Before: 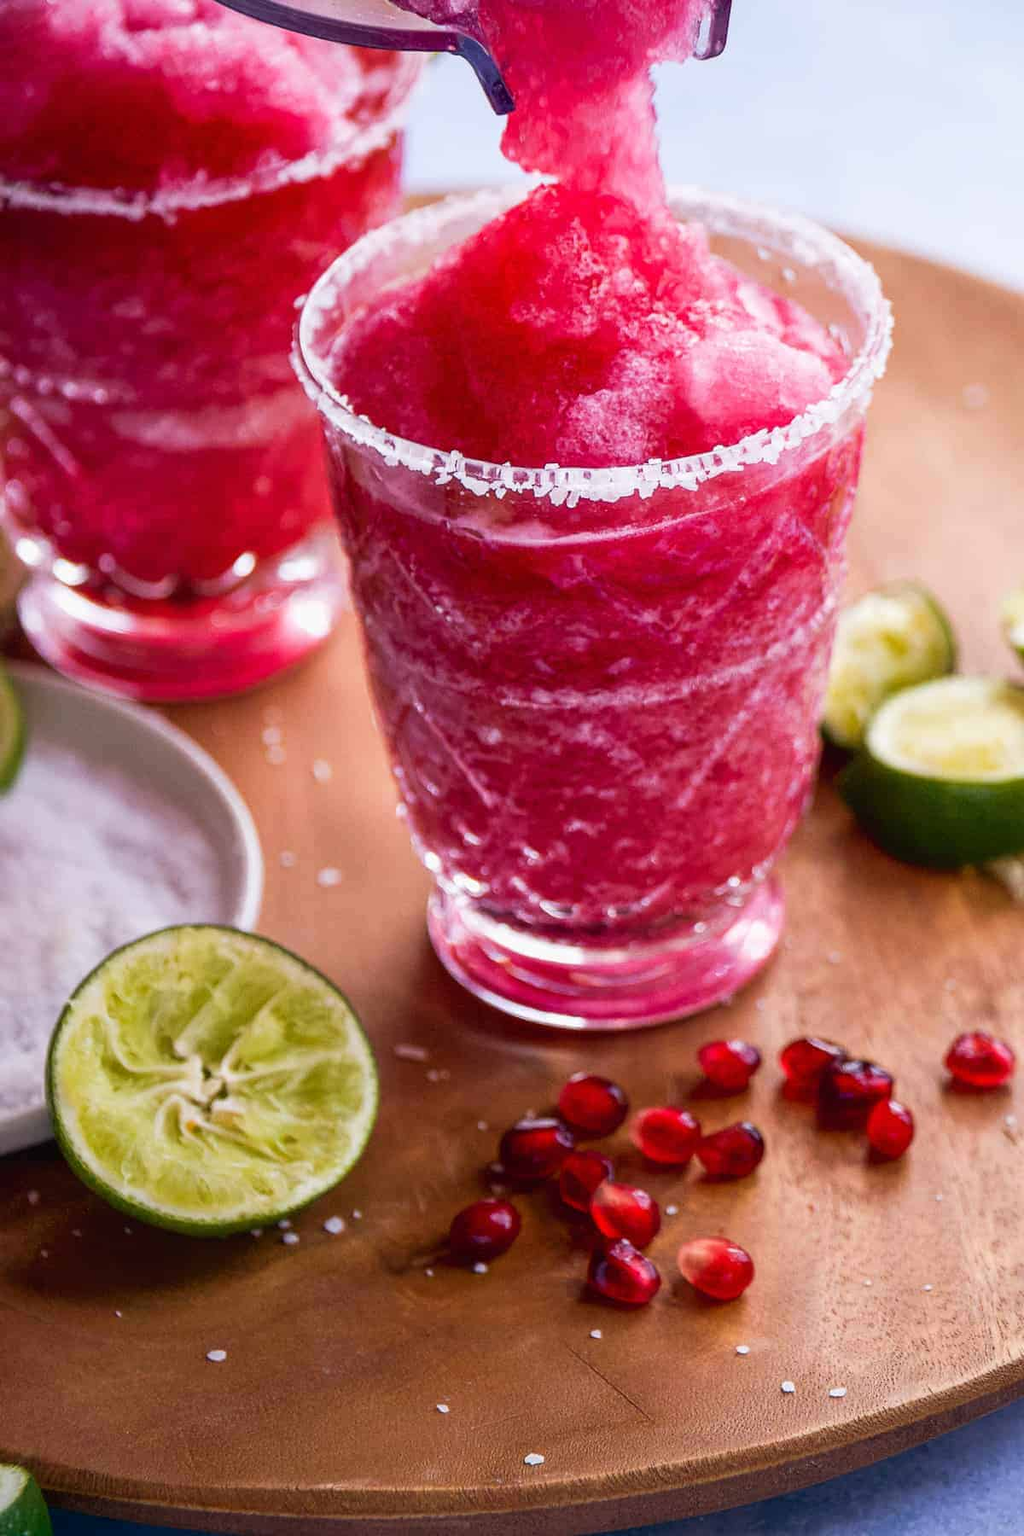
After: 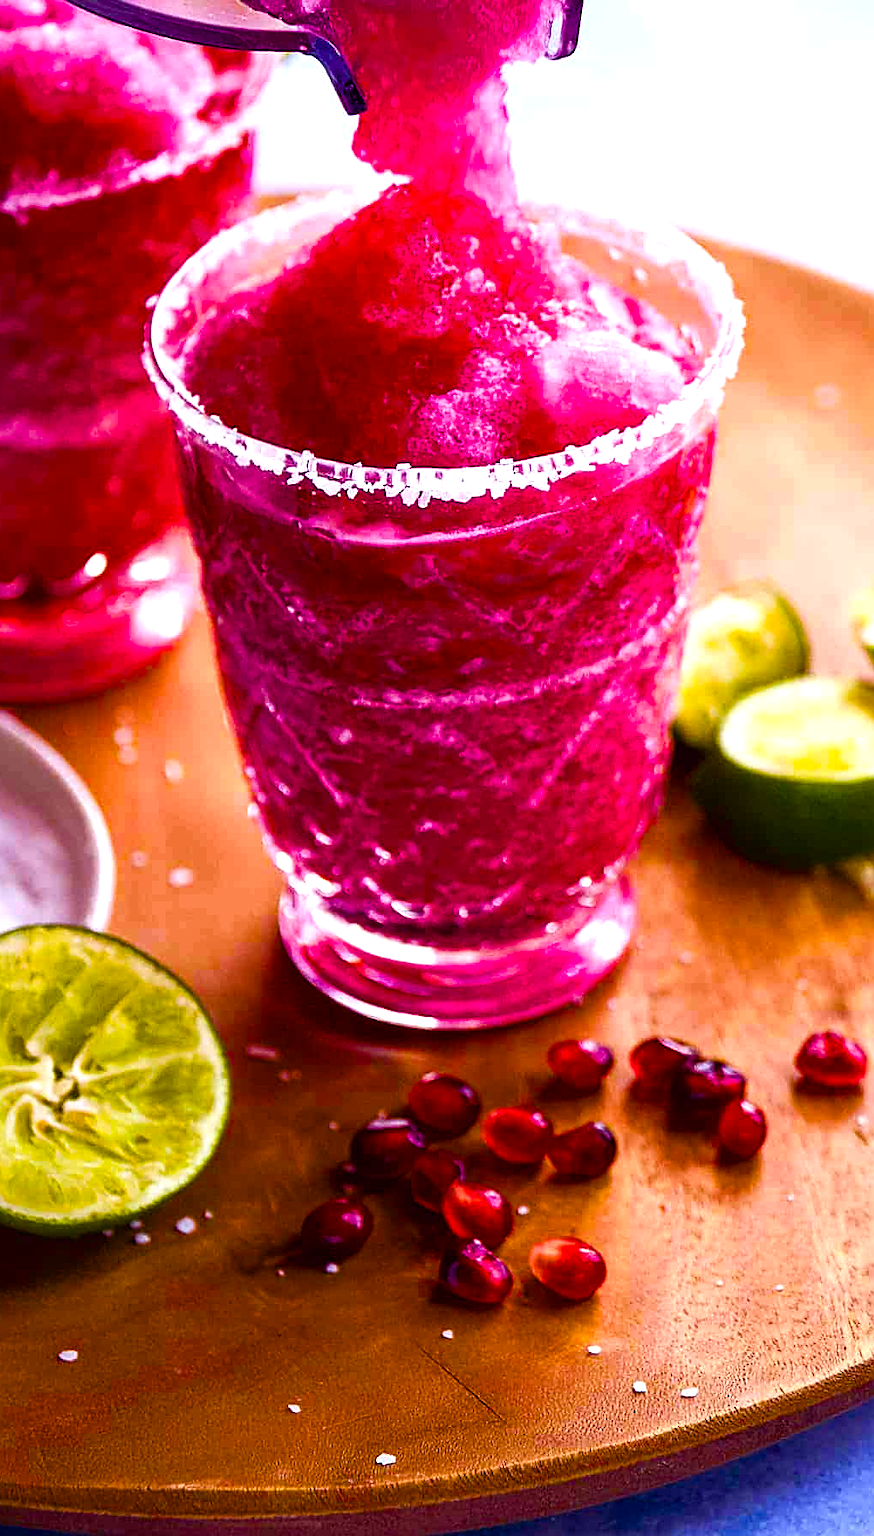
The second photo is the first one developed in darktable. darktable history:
sharpen: on, module defaults
color balance rgb: shadows lift › chroma 6.086%, shadows lift › hue 303.88°, perceptual saturation grading › global saturation 40.913%, perceptual saturation grading › highlights -24.984%, perceptual saturation grading › mid-tones 34.297%, perceptual saturation grading › shadows 35.74%, perceptual brilliance grading › global brilliance 15.692%, perceptual brilliance grading › shadows -35.71%, global vibrance 44.181%
crop and rotate: left 14.56%
